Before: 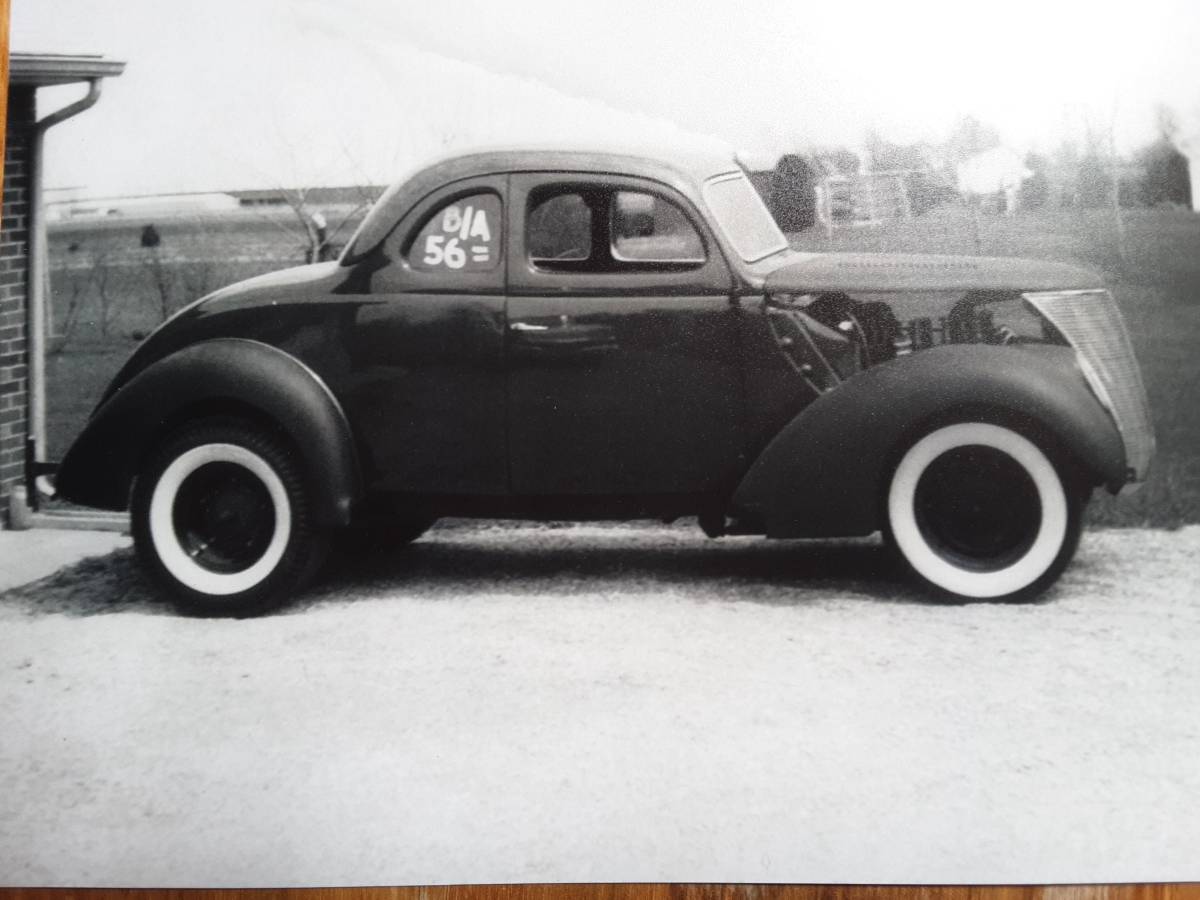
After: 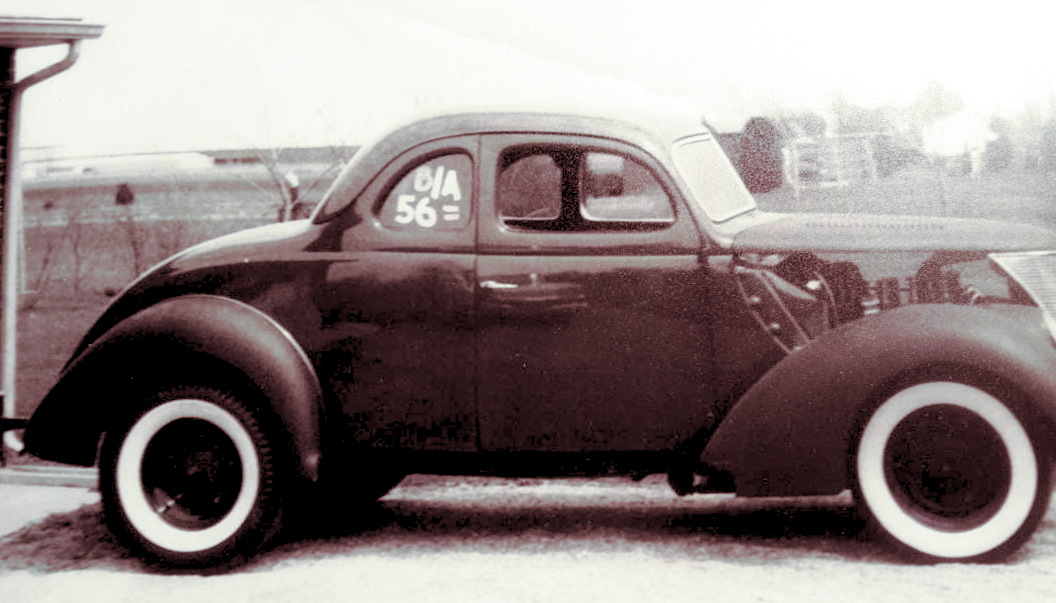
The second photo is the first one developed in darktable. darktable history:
base curve: curves: ch0 [(0, 0) (0.303, 0.277) (1, 1)]
rotate and perspective: rotation 0.226°, lens shift (vertical) -0.042, crop left 0.023, crop right 0.982, crop top 0.006, crop bottom 0.994
levels: levels [0.093, 0.434, 0.988]
split-toning: on, module defaults
crop: left 1.509%, top 3.452%, right 7.696%, bottom 28.452%
